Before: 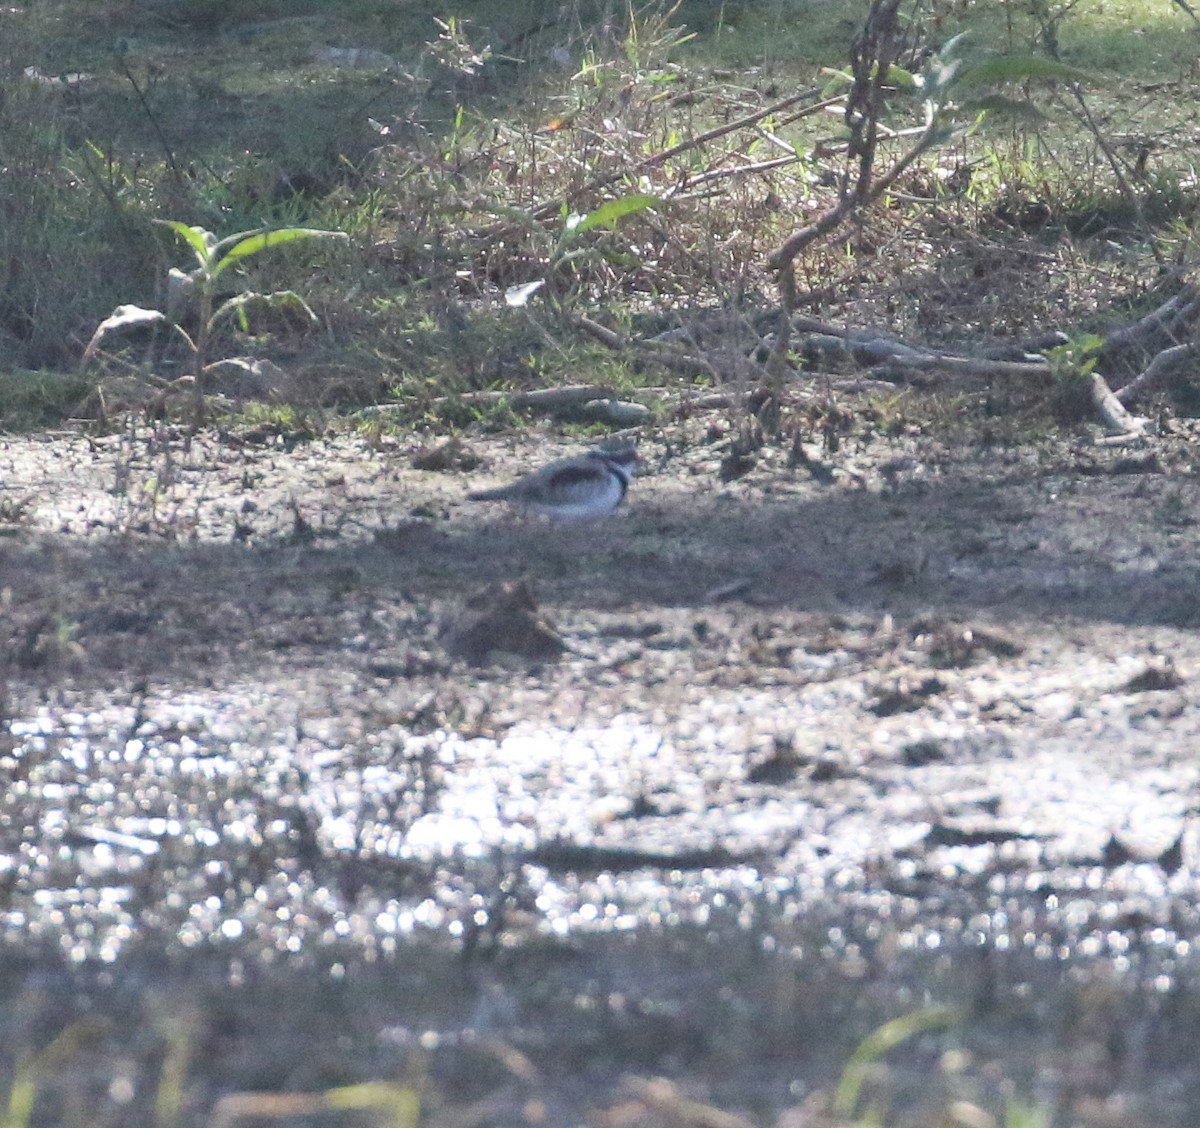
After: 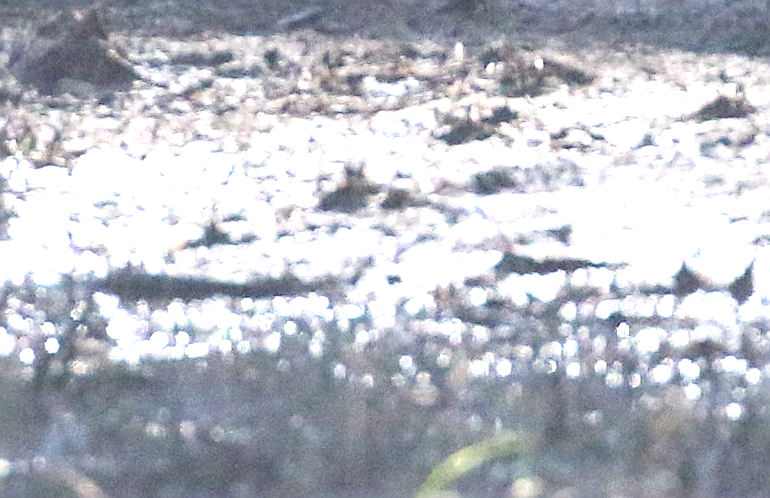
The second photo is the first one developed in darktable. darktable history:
crop and rotate: left 35.801%, top 50.799%, bottom 4.984%
sharpen: on, module defaults
exposure: black level correction -0.002, exposure 0.713 EV, compensate highlight preservation false
